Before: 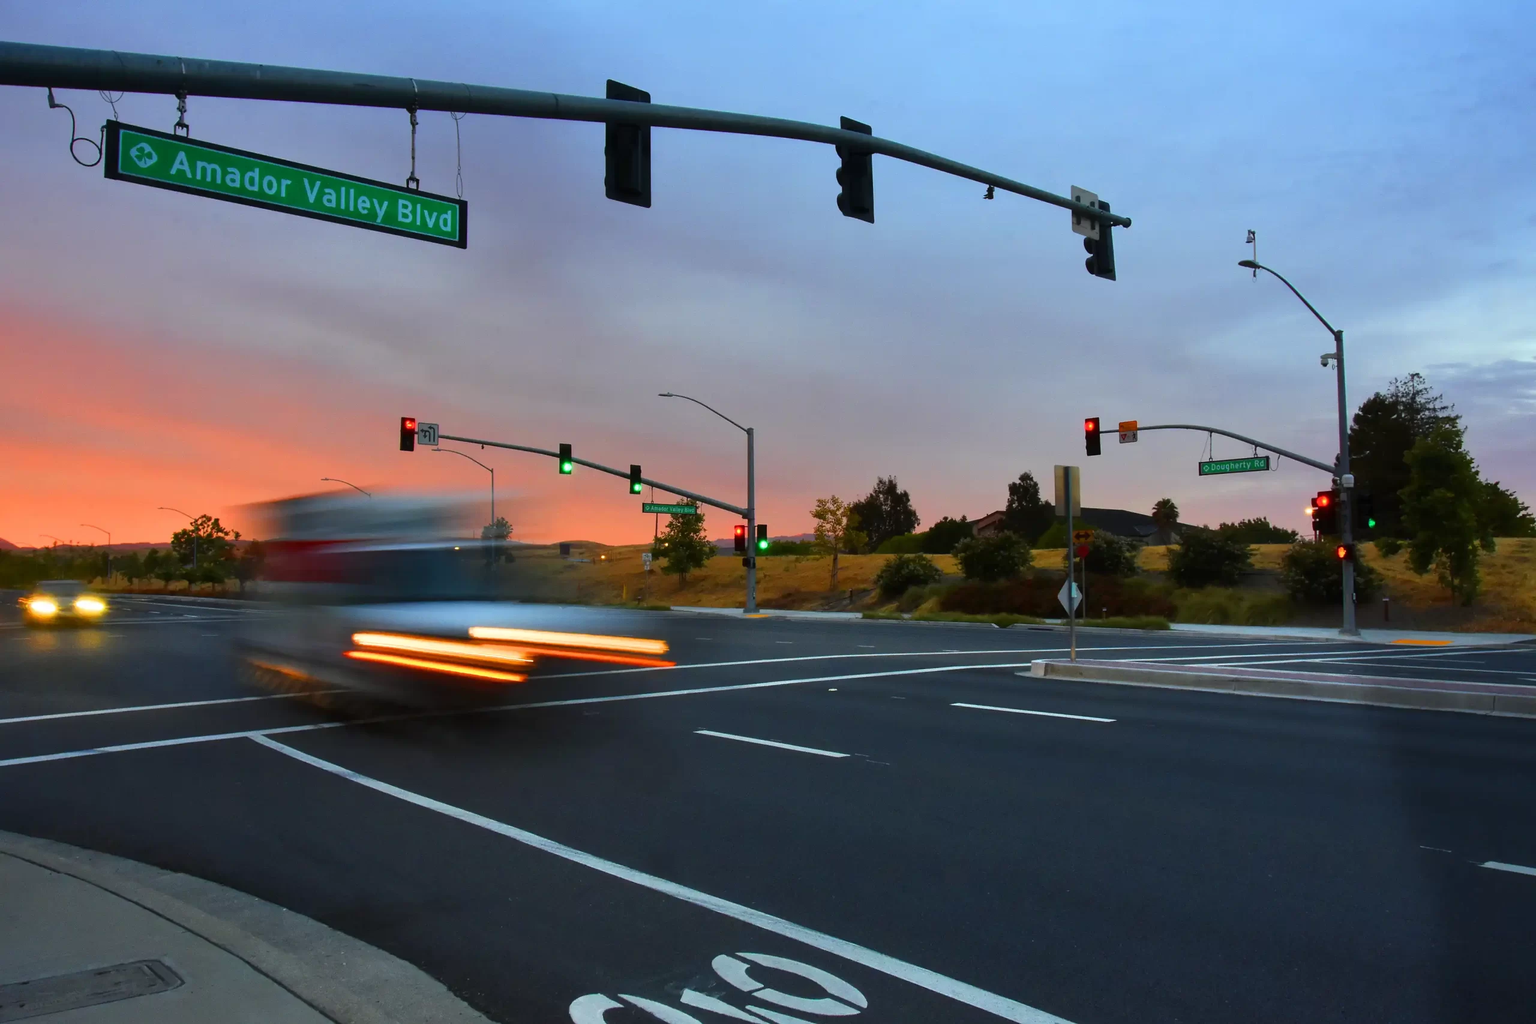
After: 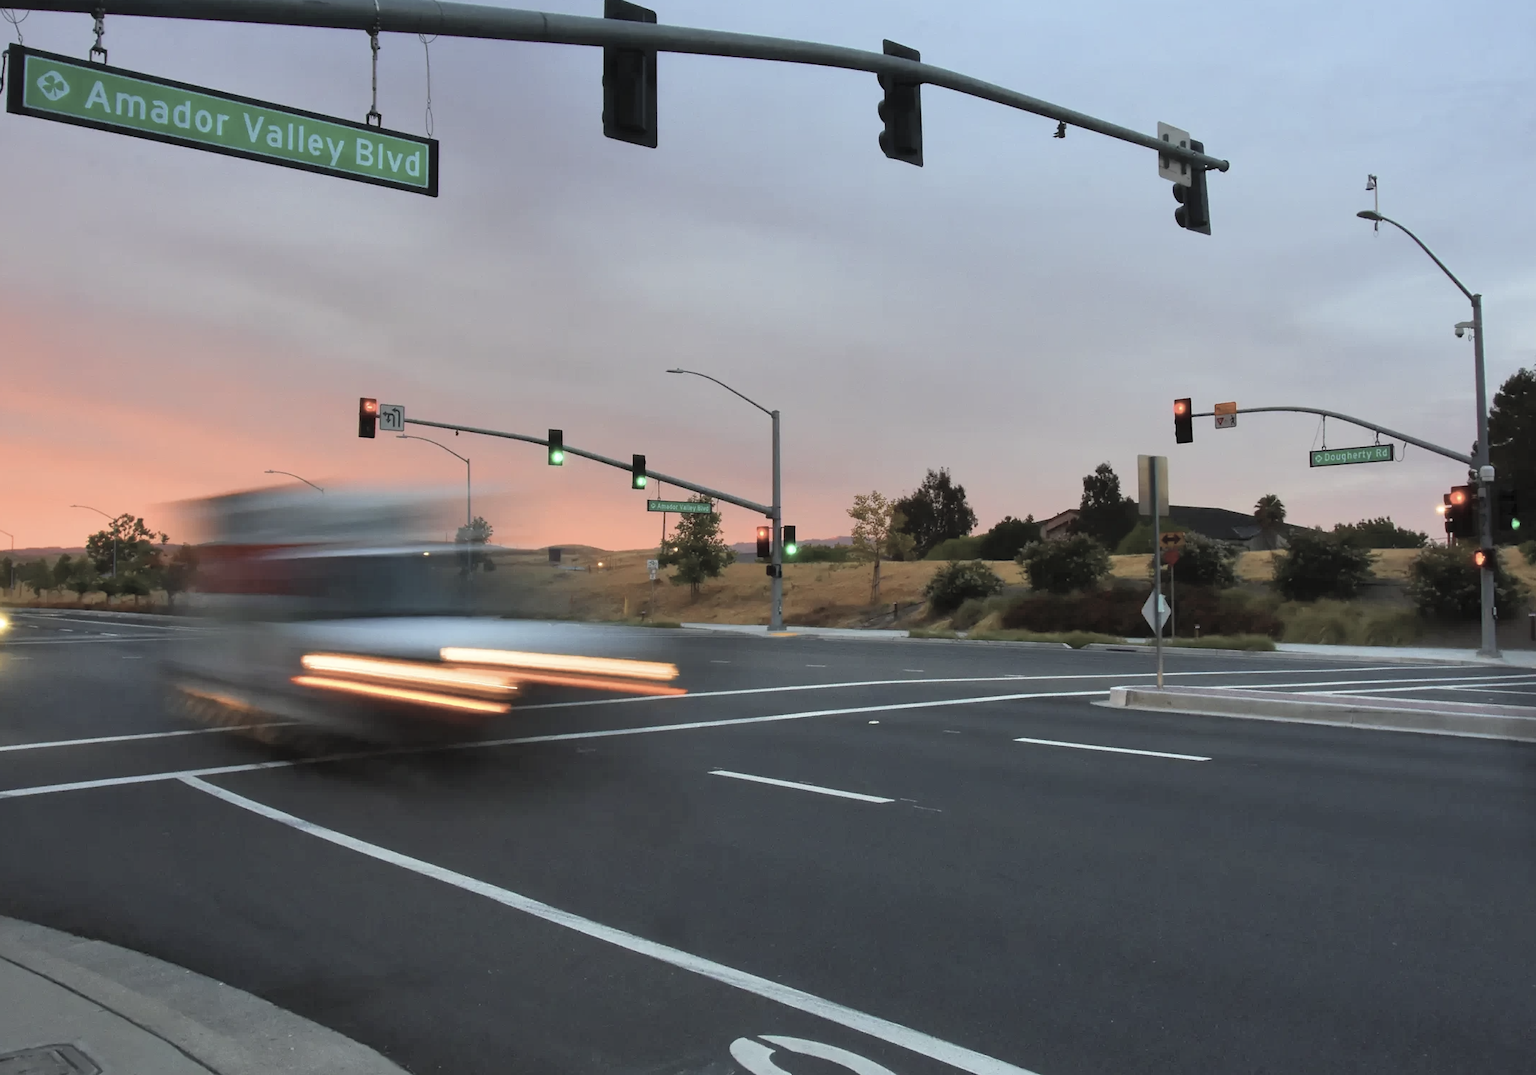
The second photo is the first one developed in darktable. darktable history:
contrast brightness saturation: brightness 0.18, saturation -0.5
crop: left 6.446%, top 8.188%, right 9.538%, bottom 3.548%
white balance: red 1.009, blue 0.985
